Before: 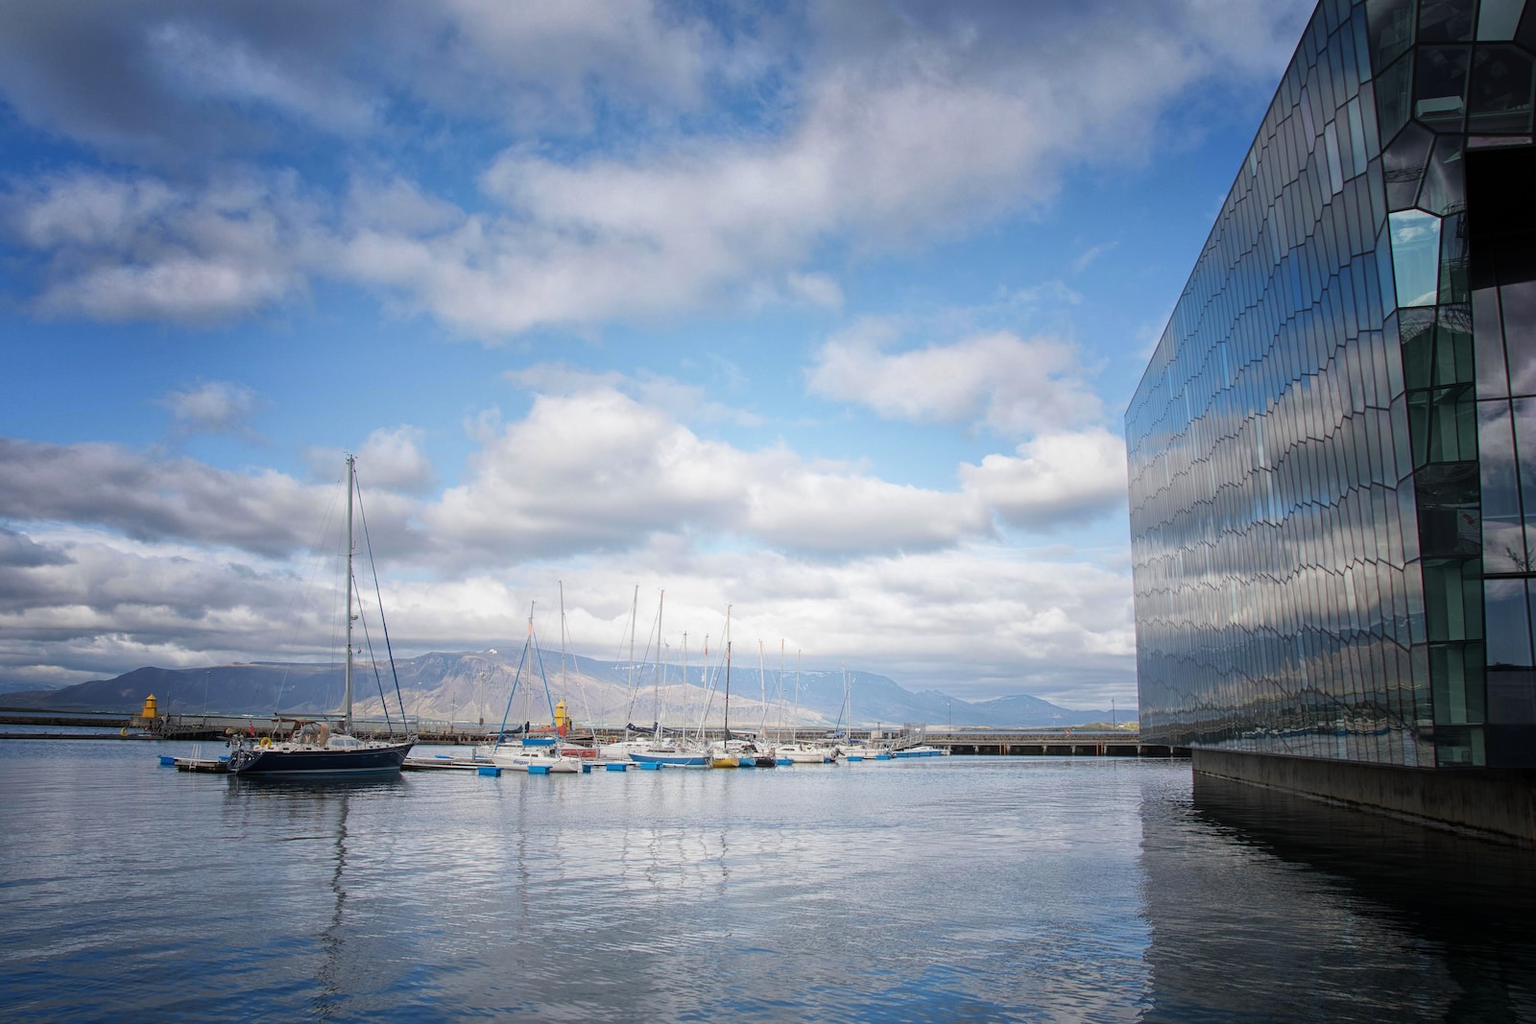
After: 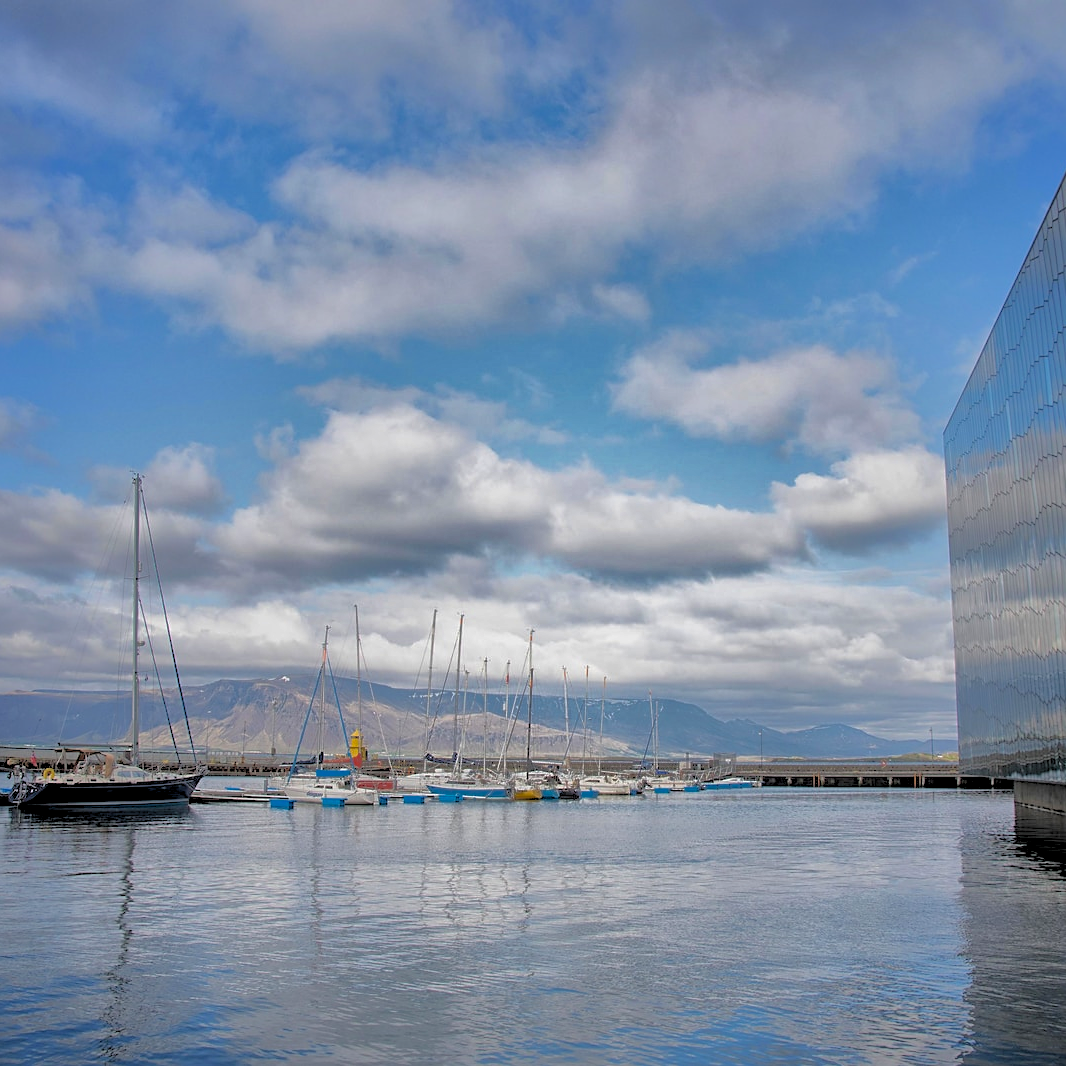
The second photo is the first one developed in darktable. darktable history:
rgb levels: preserve colors sum RGB, levels [[0.038, 0.433, 0.934], [0, 0.5, 1], [0, 0.5, 1]]
sharpen: radius 1.864, amount 0.398, threshold 1.271
shadows and highlights: shadows -19.91, highlights -73.15
exposure: exposure 0.29 EV, compensate highlight preservation false
crop and rotate: left 14.292%, right 19.041%
